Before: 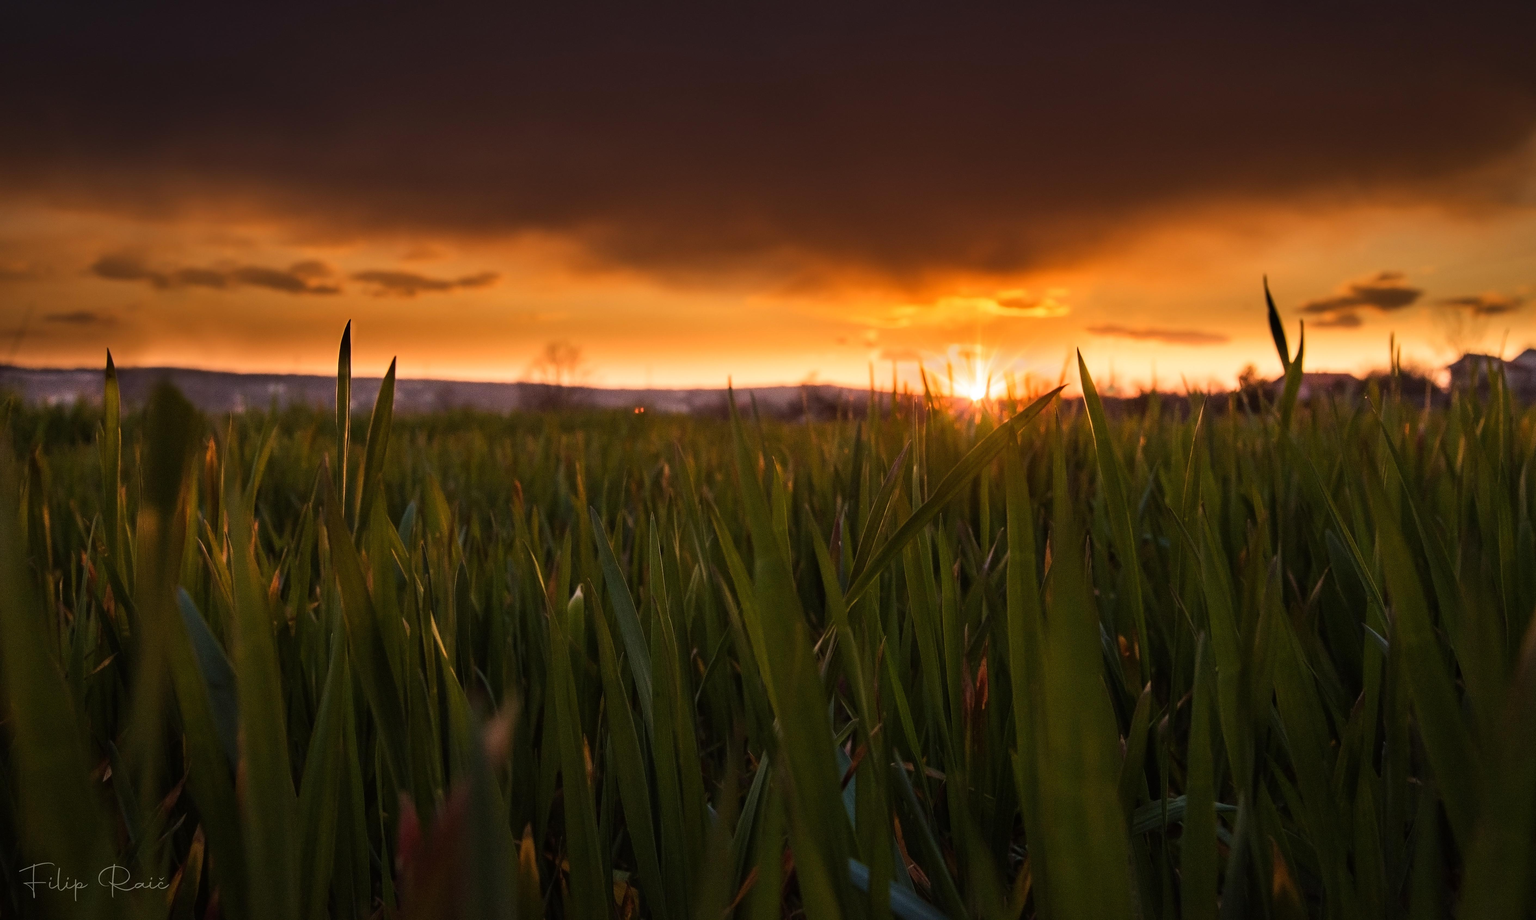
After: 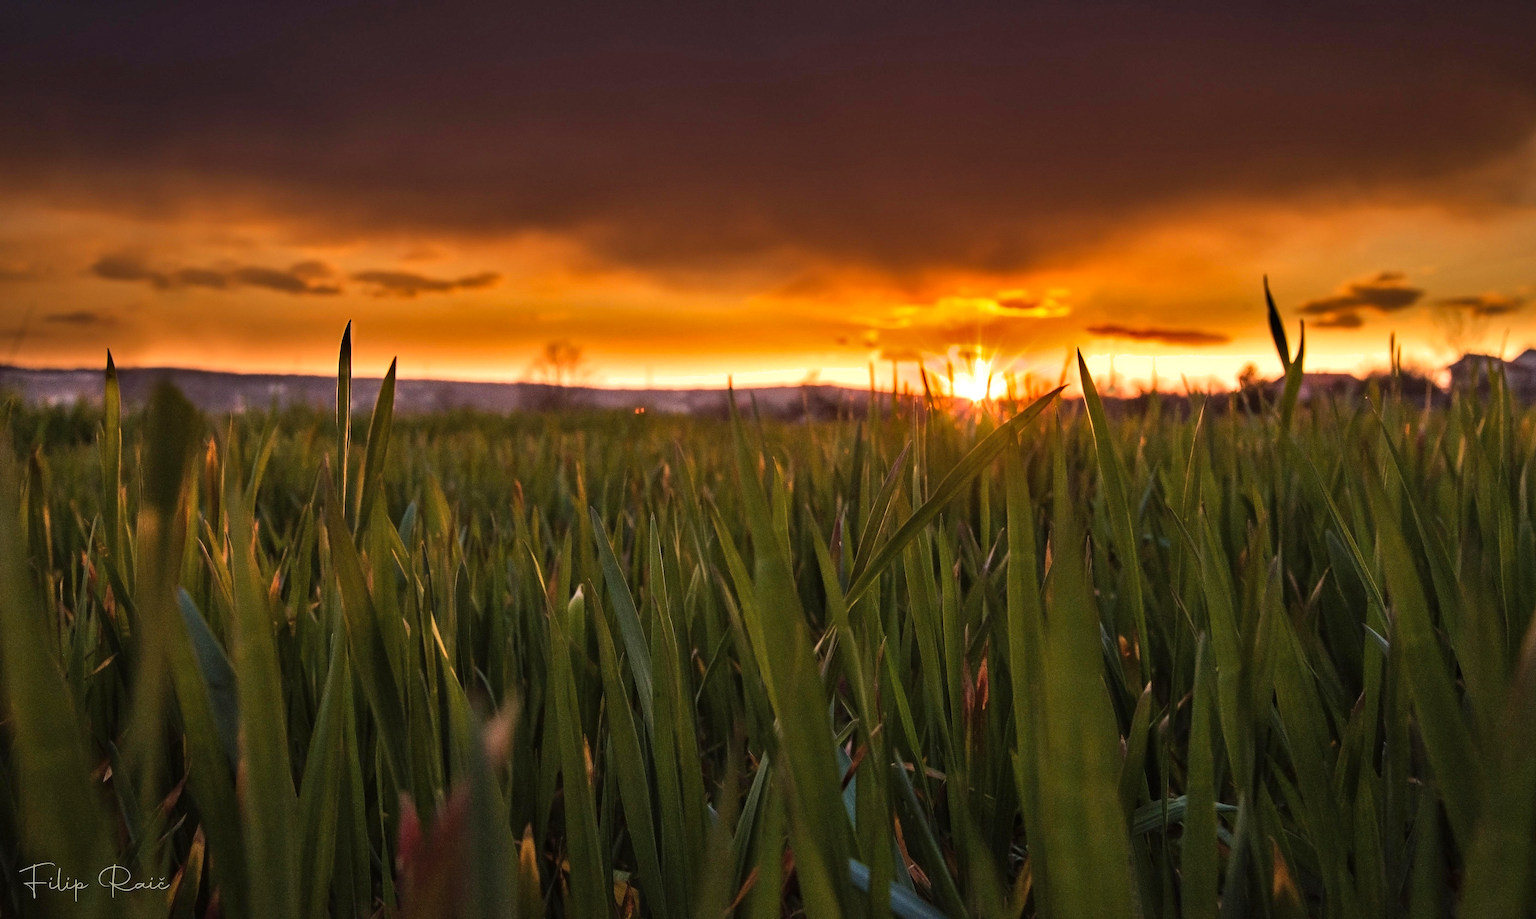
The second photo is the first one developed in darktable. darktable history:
shadows and highlights: radius 109.43, shadows 40.42, highlights -72.29, low approximation 0.01, soften with gaussian
exposure: exposure 0.37 EV, compensate highlight preservation false
haze removal: compatibility mode true, adaptive false
